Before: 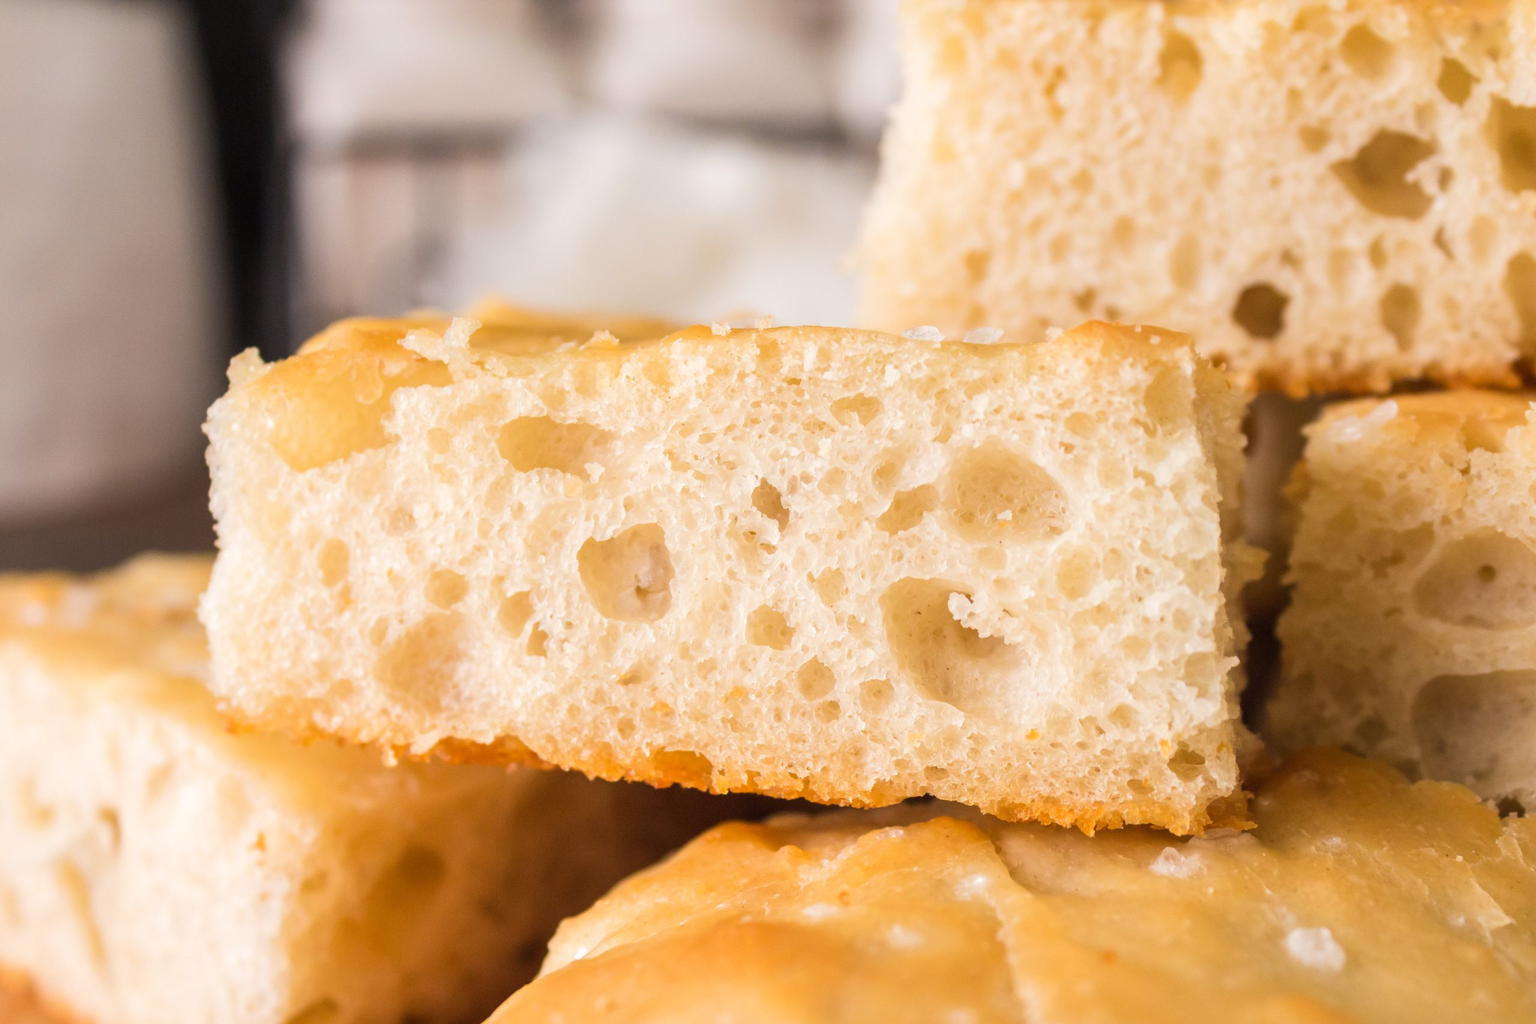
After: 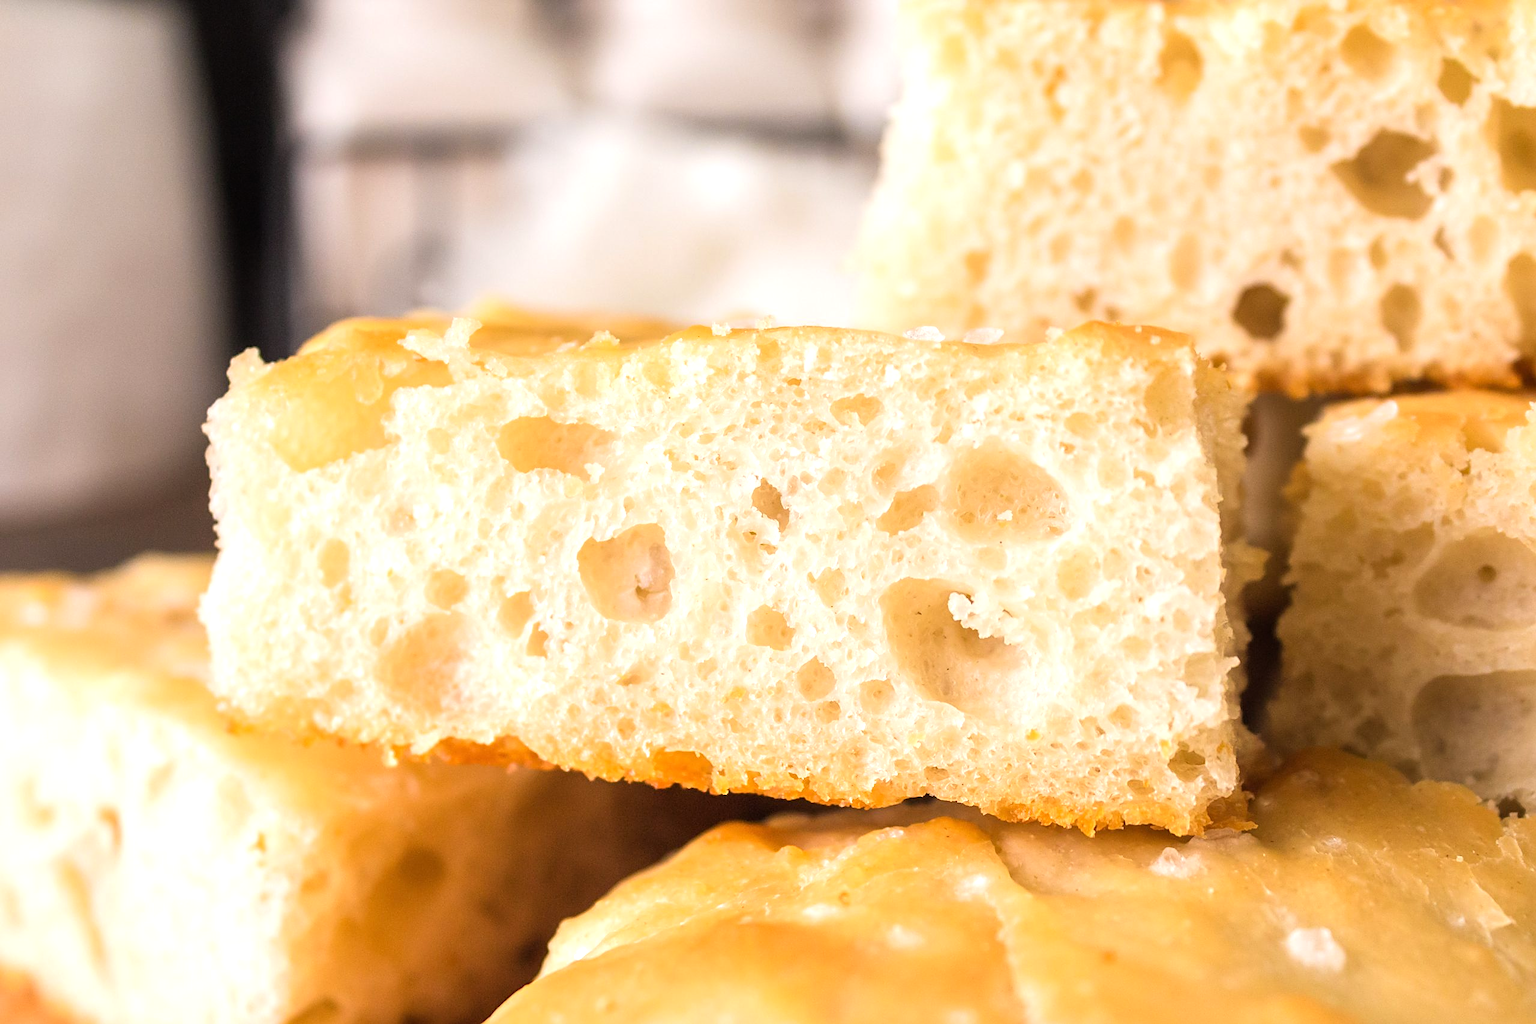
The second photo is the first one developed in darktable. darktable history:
sharpen: on, module defaults
tone equalizer: -8 EV -0.39 EV, -7 EV -0.361 EV, -6 EV -0.3 EV, -5 EV -0.212 EV, -3 EV 0.219 EV, -2 EV 0.335 EV, -1 EV 0.411 EV, +0 EV 0.397 EV
